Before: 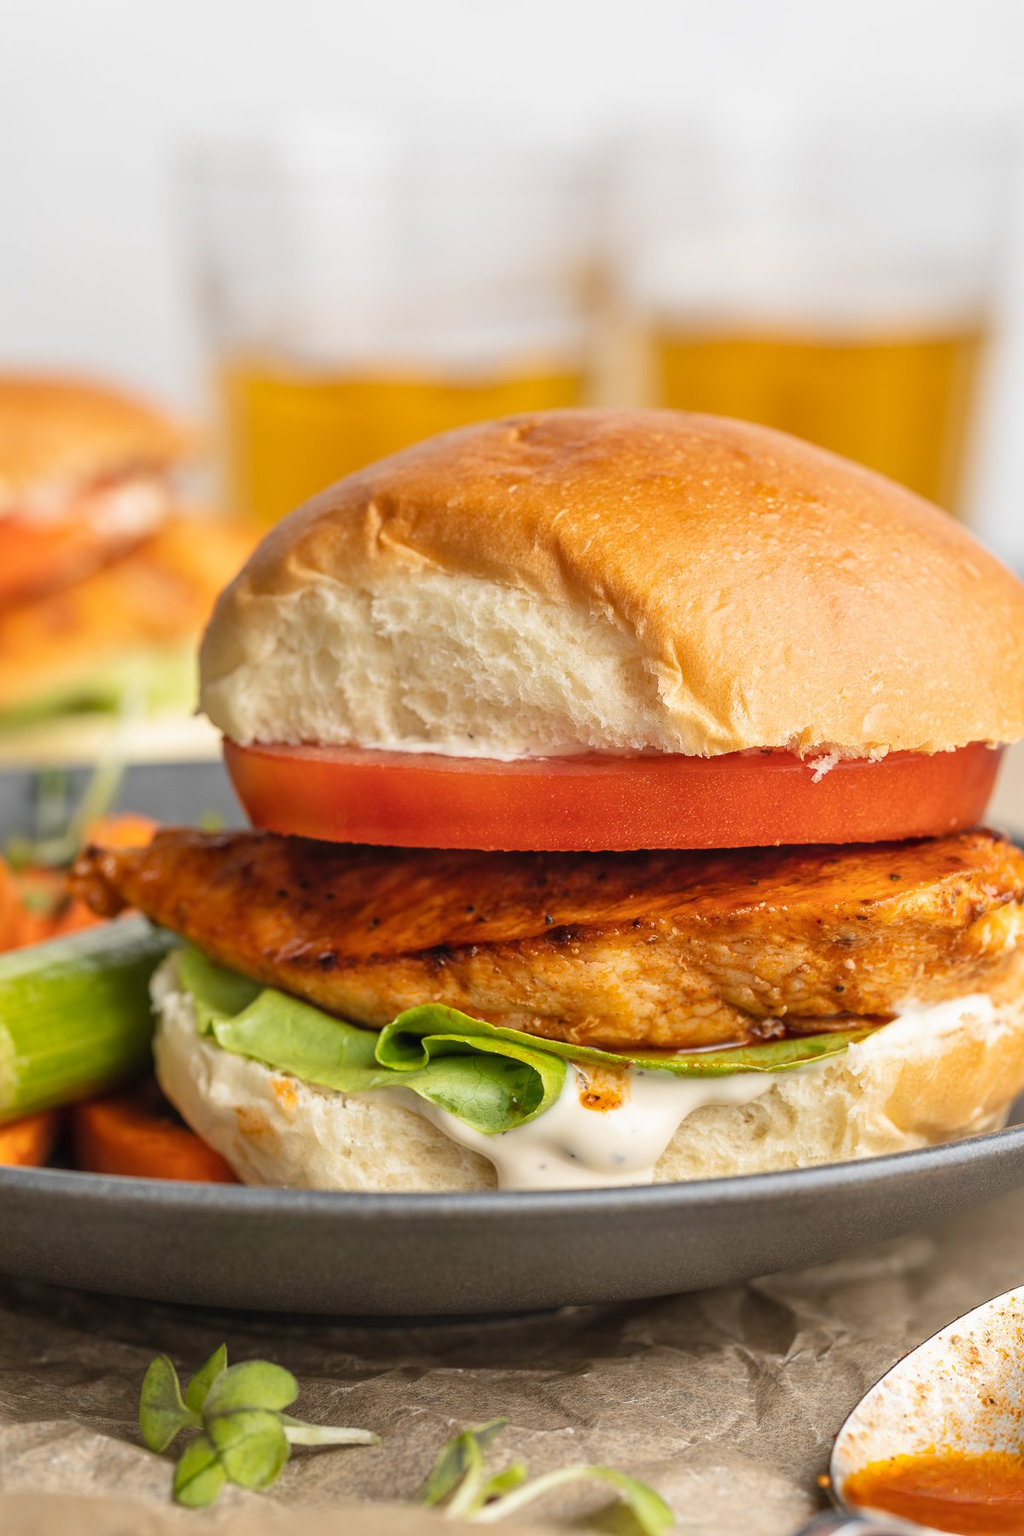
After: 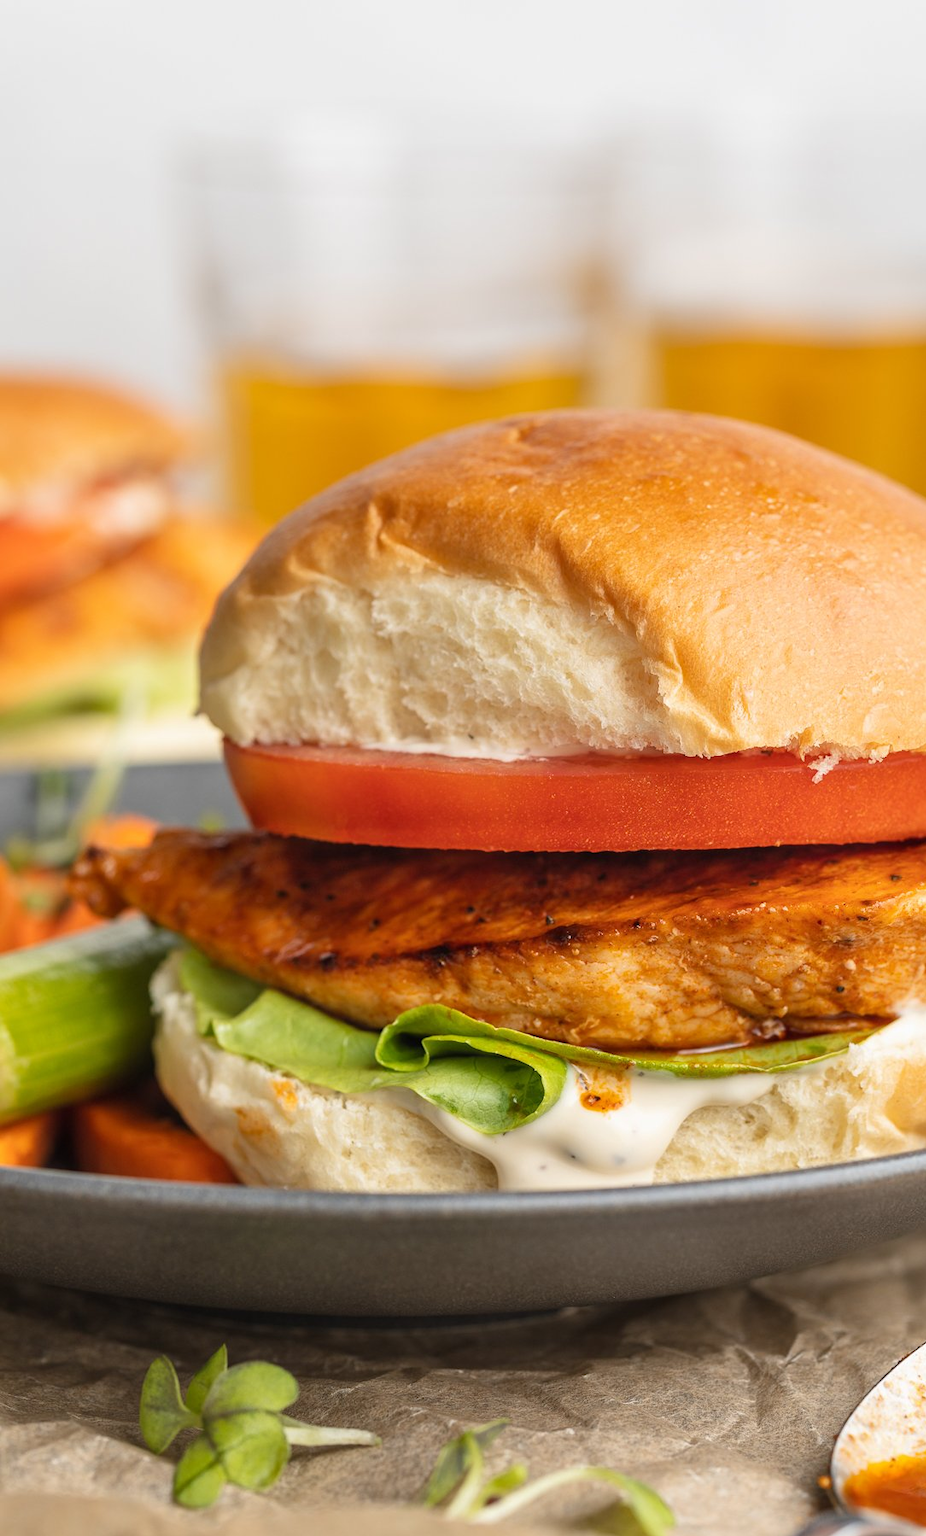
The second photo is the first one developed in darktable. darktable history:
crop: right 9.508%, bottom 0.036%
